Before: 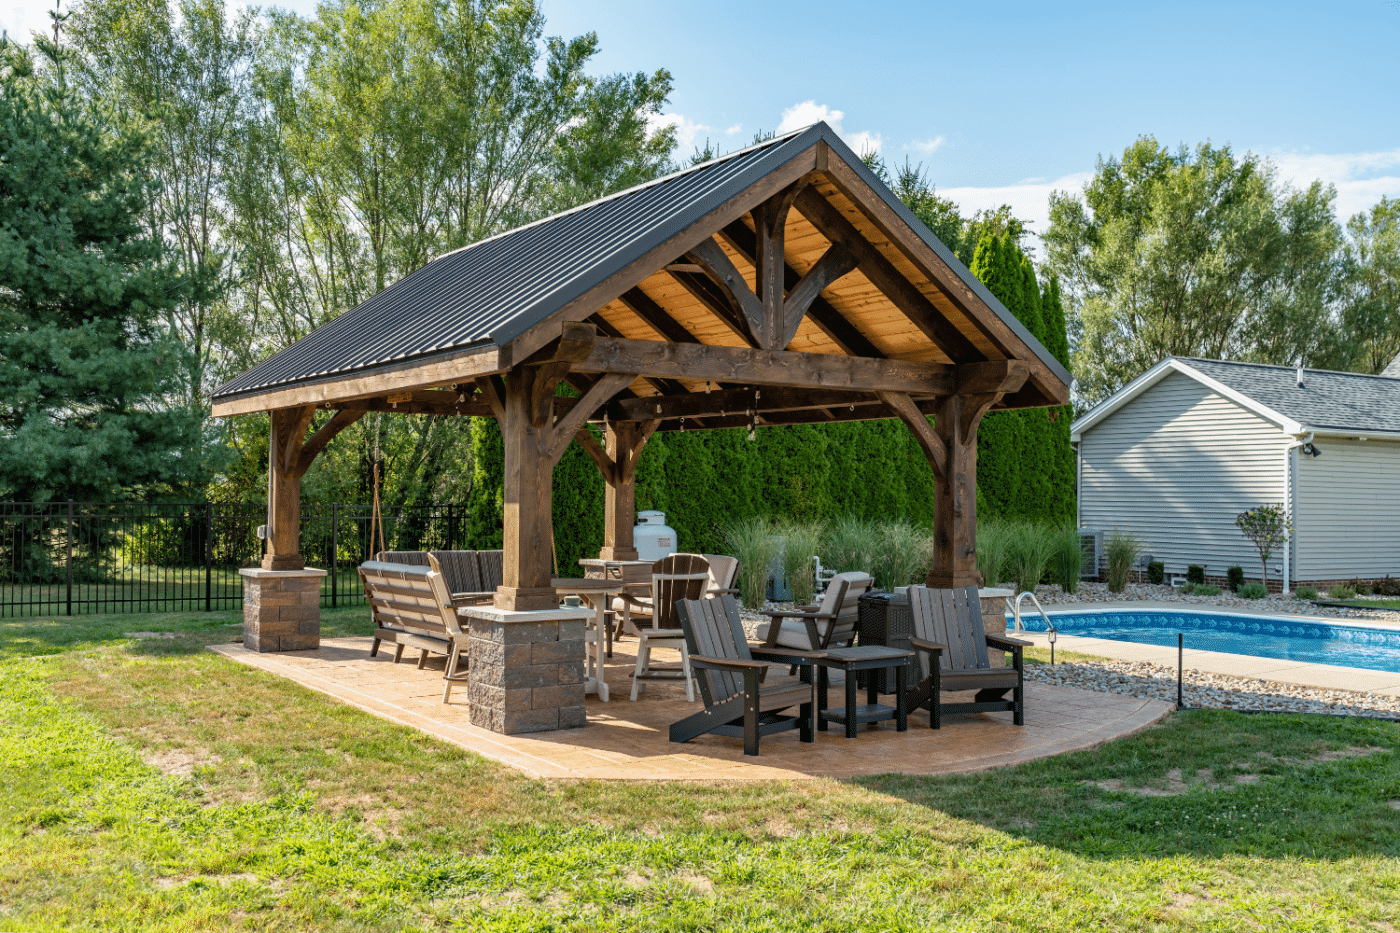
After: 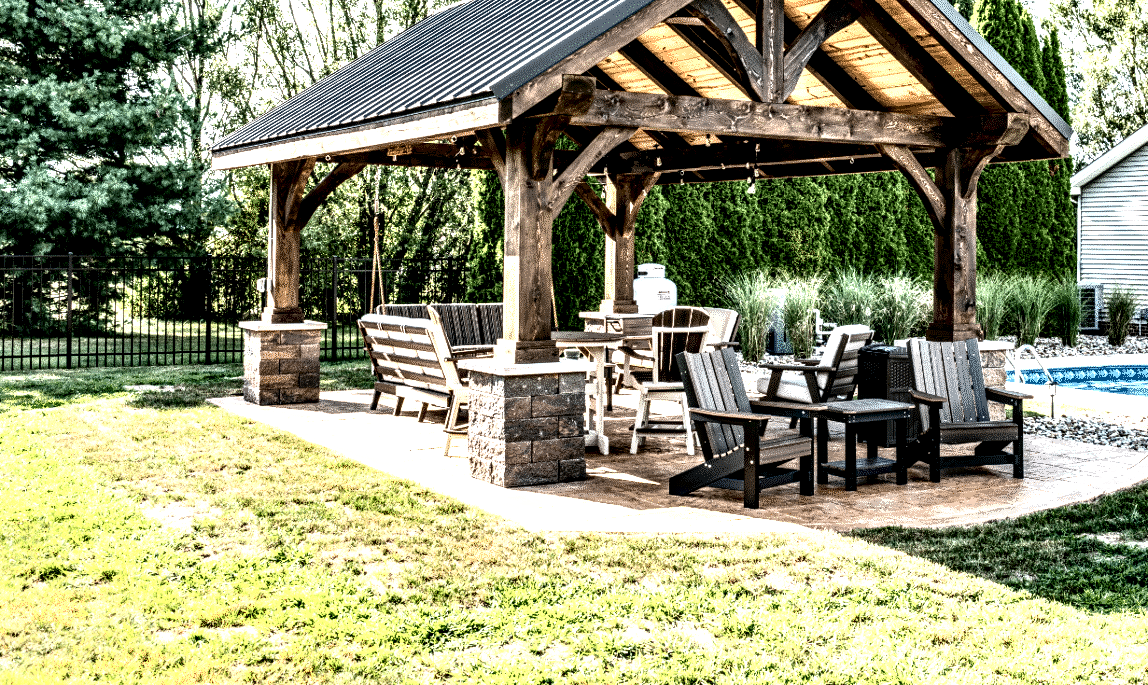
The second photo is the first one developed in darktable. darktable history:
local contrast: highlights 115%, shadows 42%, detail 293%
contrast brightness saturation: contrast 0.39, brightness 0.53
crop: top 26.531%, right 17.959%
